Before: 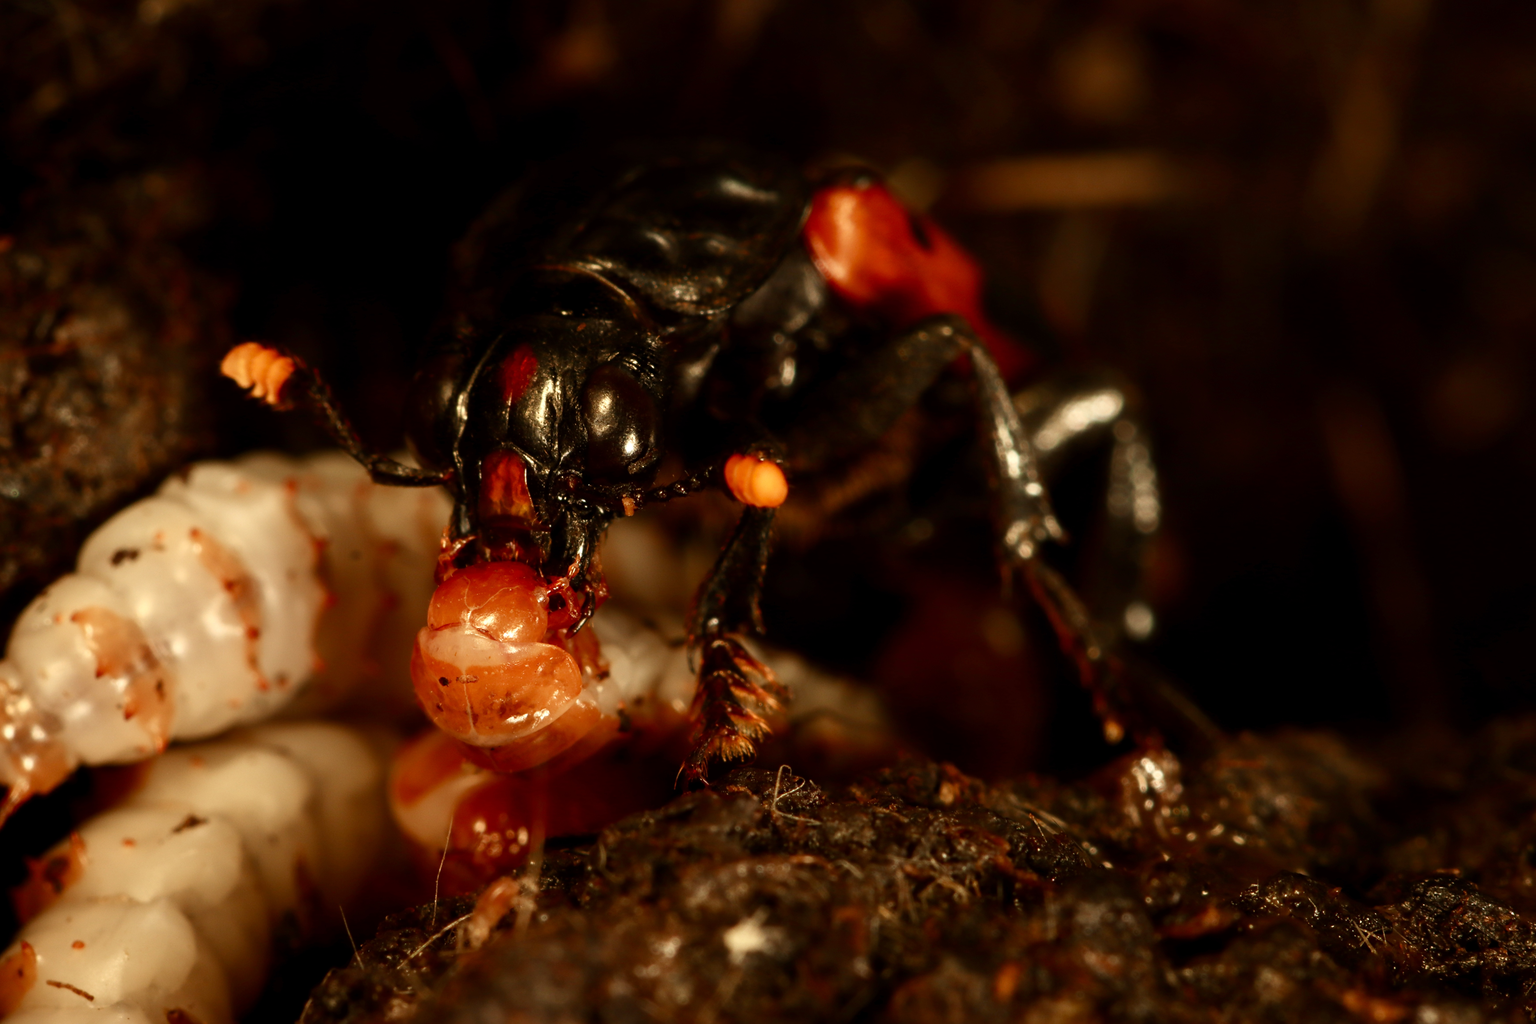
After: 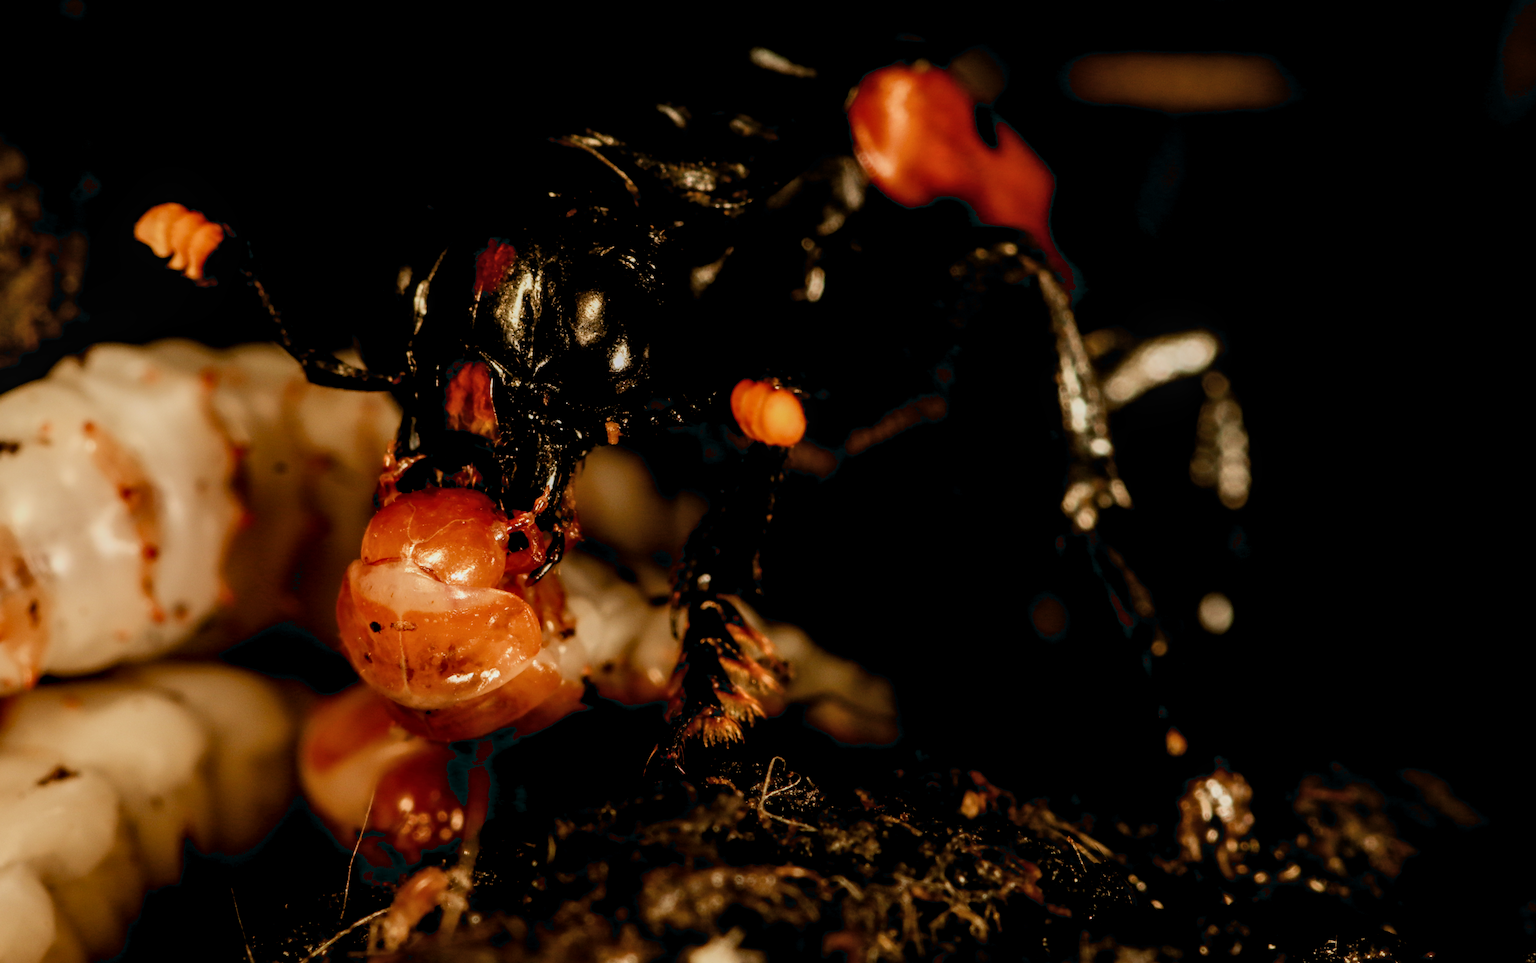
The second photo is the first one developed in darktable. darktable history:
crop: left 9.712%, top 16.928%, right 10.845%, bottom 12.332%
exposure: black level correction 0.012, compensate highlight preservation false
rotate and perspective: rotation 4.1°, automatic cropping off
filmic rgb: black relative exposure -7.65 EV, white relative exposure 4.56 EV, hardness 3.61, contrast 1.106
local contrast: on, module defaults
white balance: red 1.009, blue 1.027
